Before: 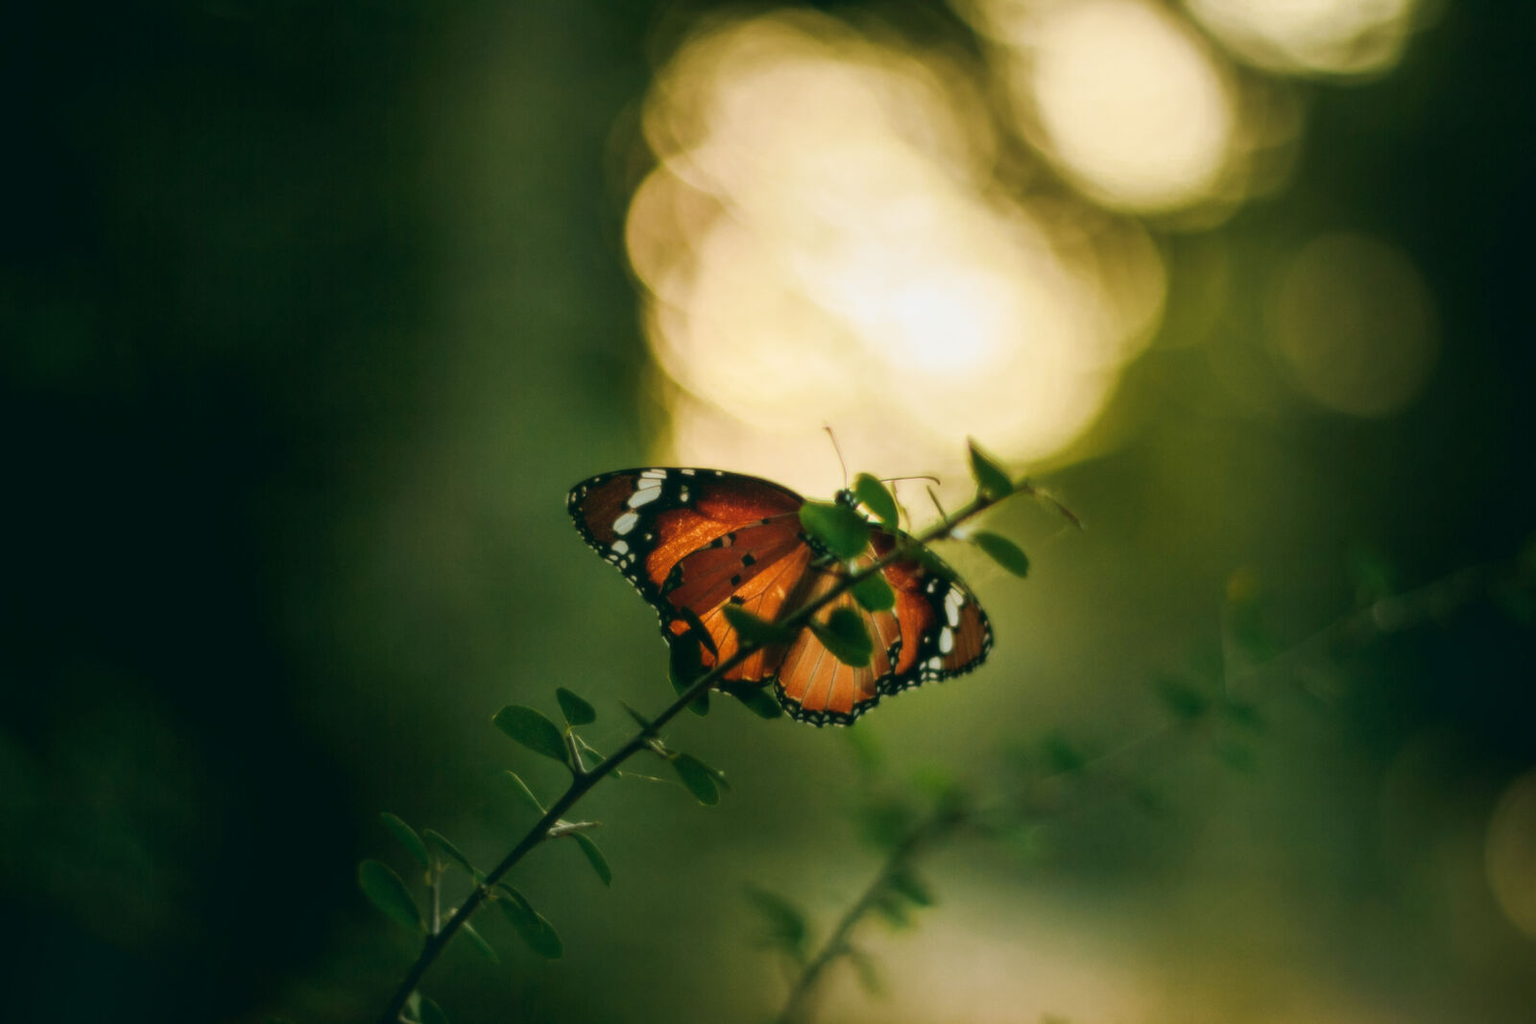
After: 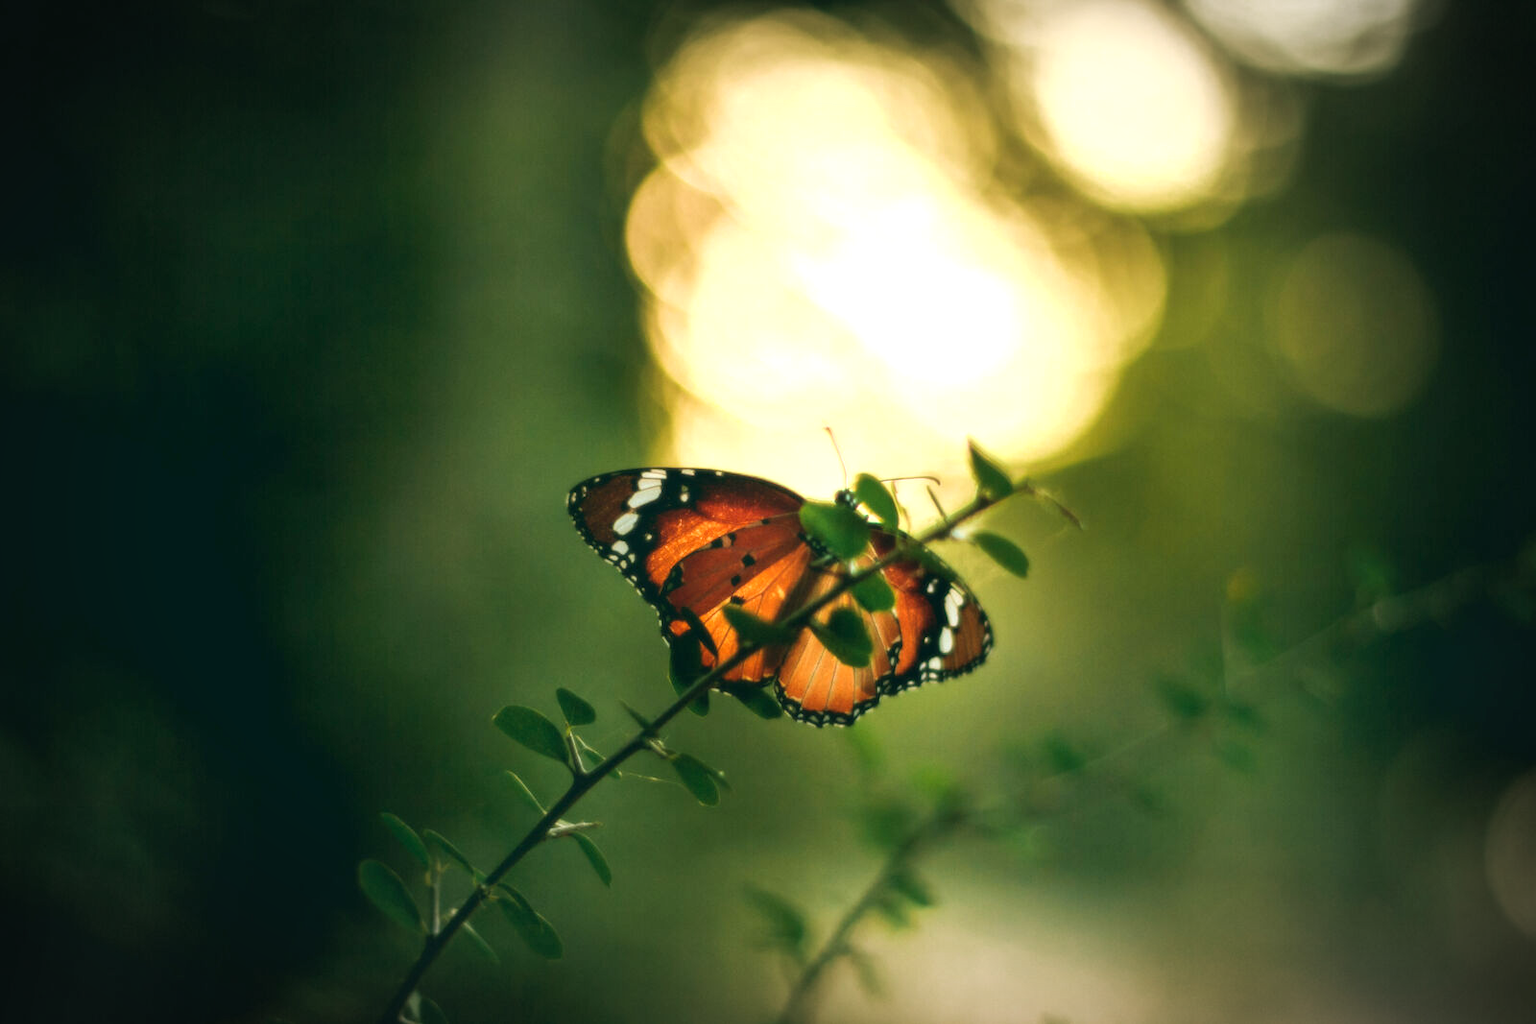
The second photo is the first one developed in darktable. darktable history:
exposure: black level correction 0, exposure 0.703 EV, compensate highlight preservation false
vignetting: automatic ratio true, unbound false
